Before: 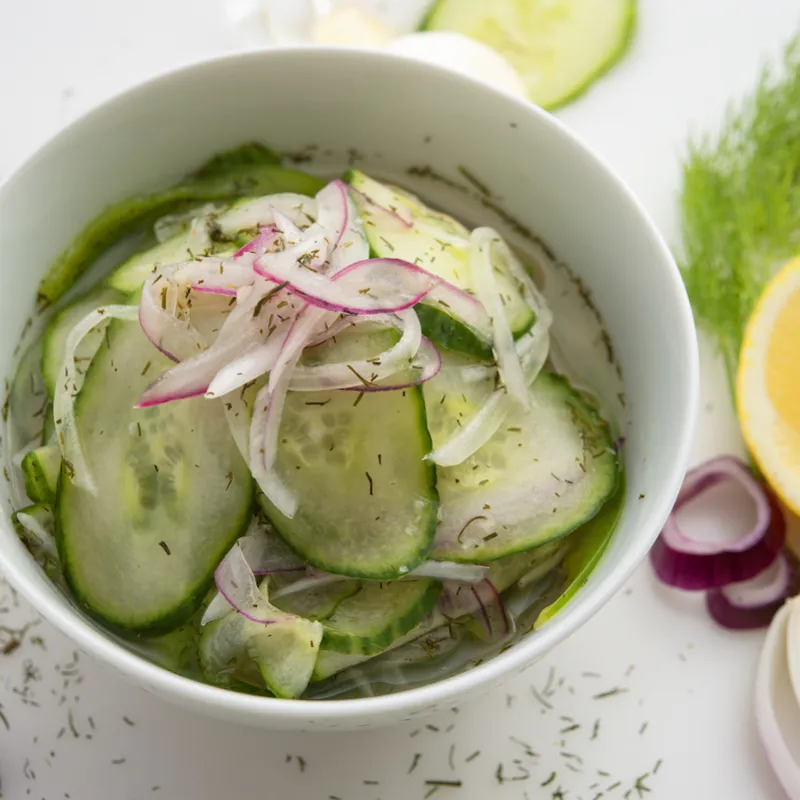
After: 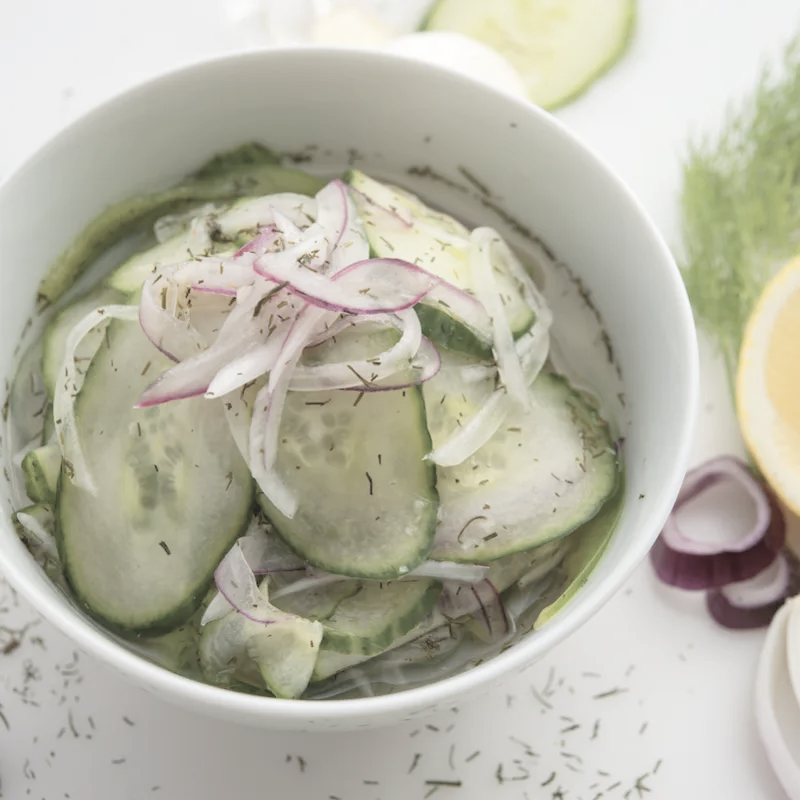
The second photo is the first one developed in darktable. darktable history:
contrast brightness saturation: brightness 0.187, saturation -0.516
